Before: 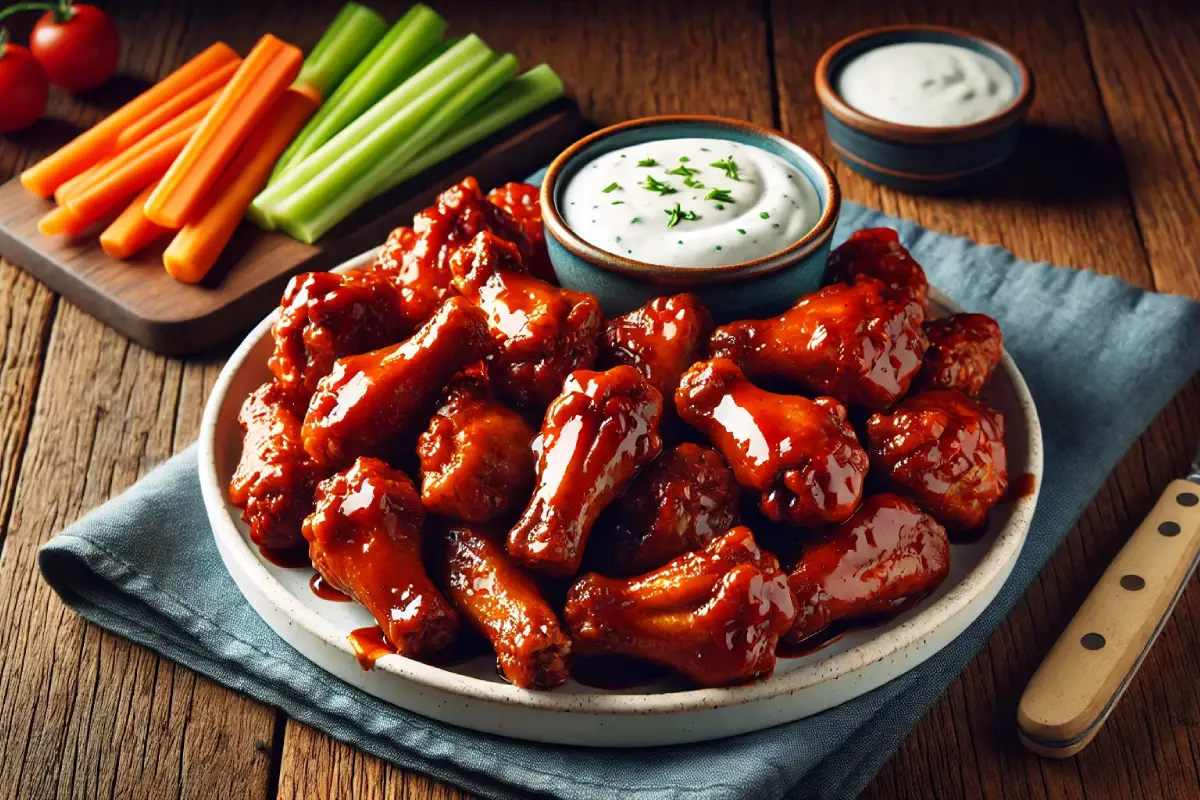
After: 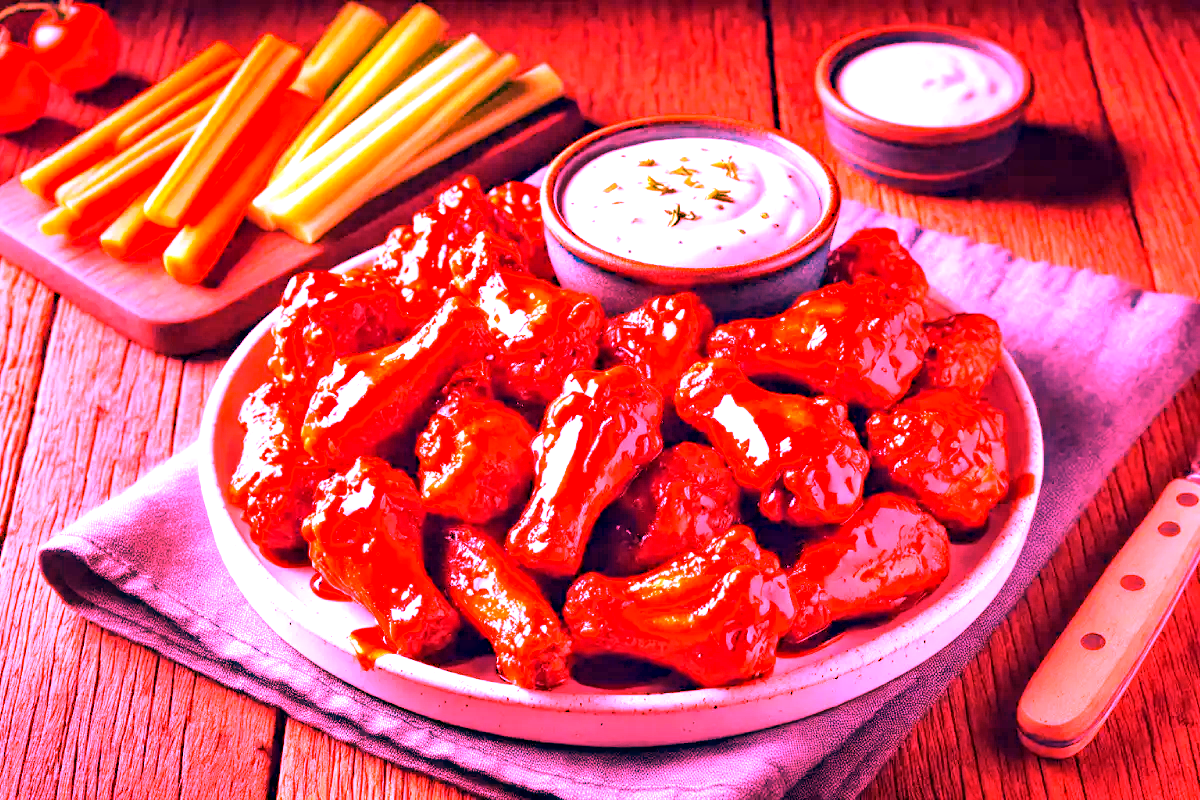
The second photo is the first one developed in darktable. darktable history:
local contrast: highlights 100%, shadows 100%, detail 120%, midtone range 0.2
white balance: red 4.26, blue 1.802
exposure: black level correction 0.001, exposure 0.5 EV, compensate exposure bias true, compensate highlight preservation false
haze removal: compatibility mode true, adaptive false
